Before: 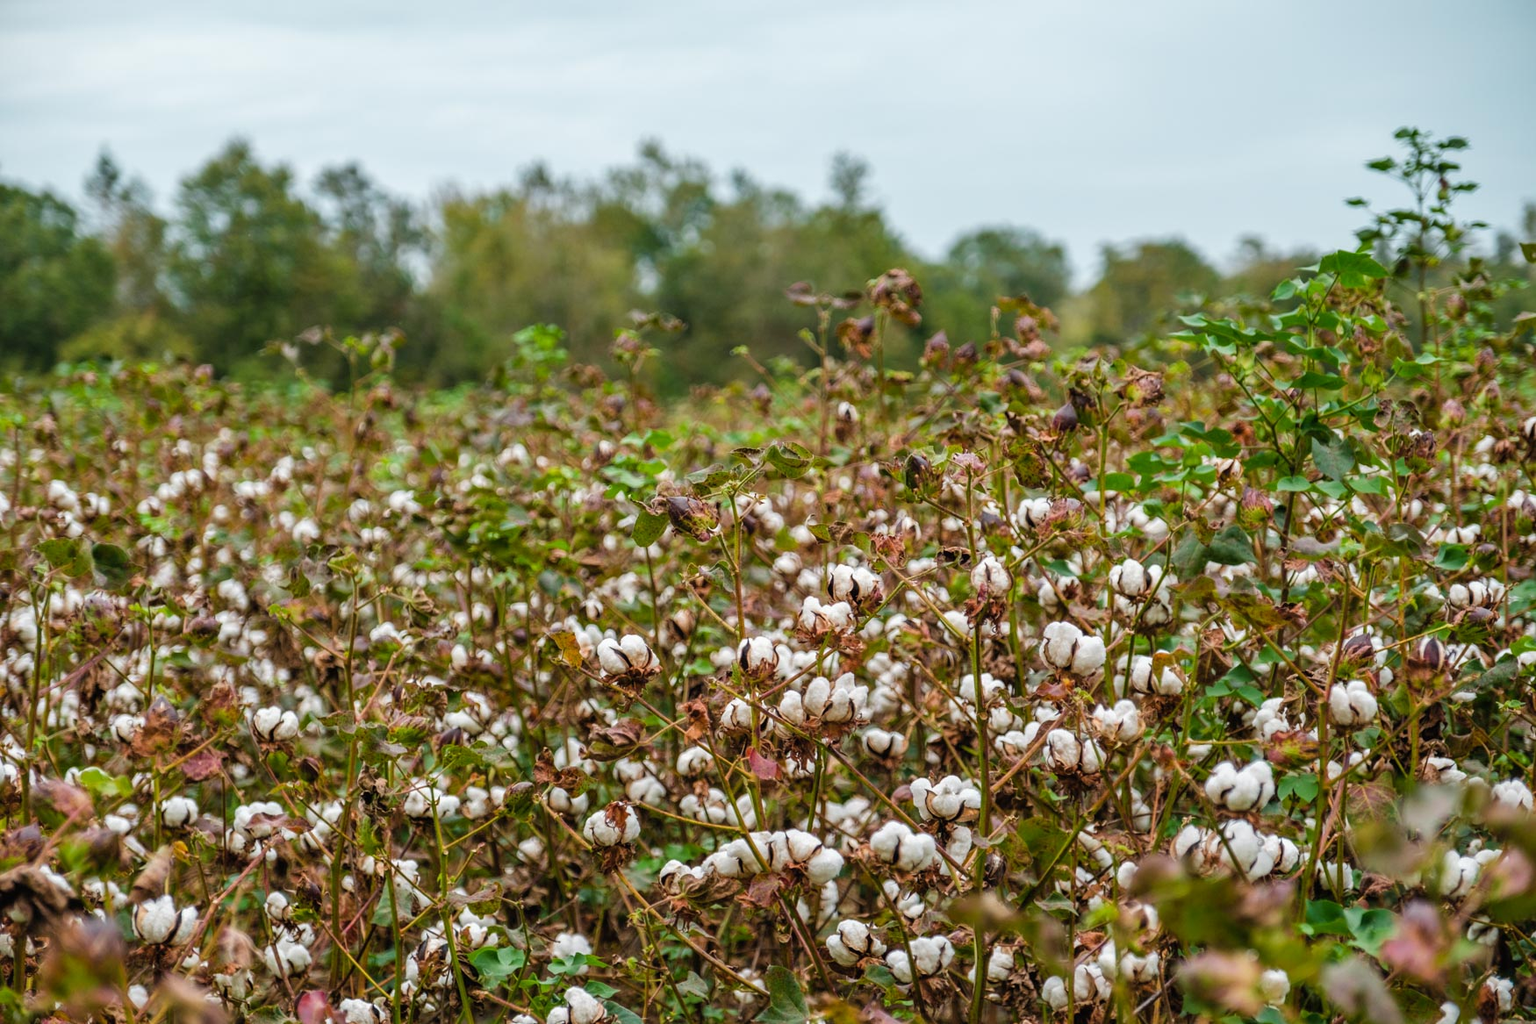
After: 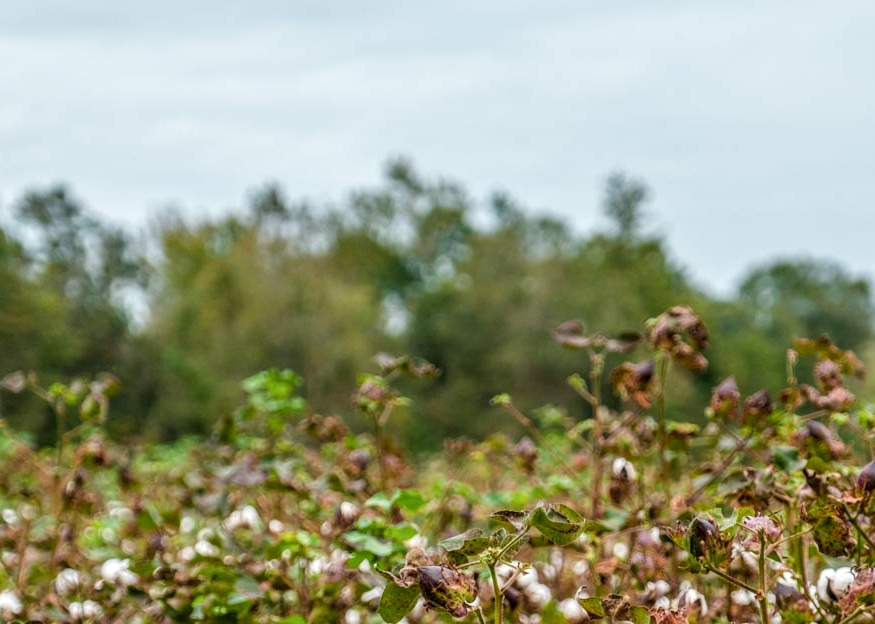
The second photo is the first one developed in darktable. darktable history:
crop: left 19.556%, right 30.401%, bottom 46.458%
local contrast: detail 130%
